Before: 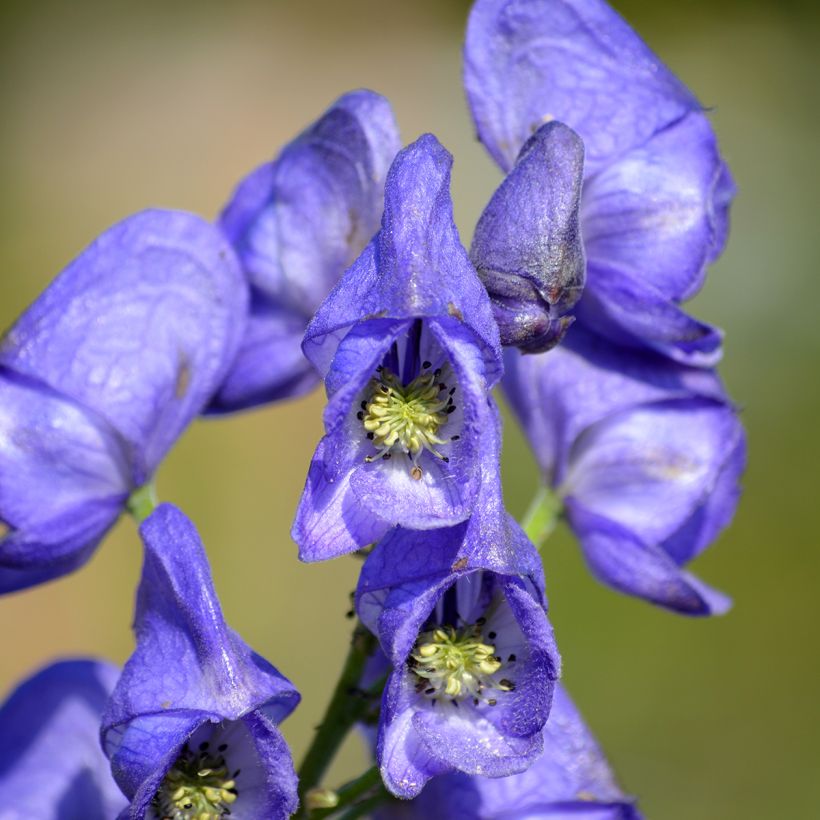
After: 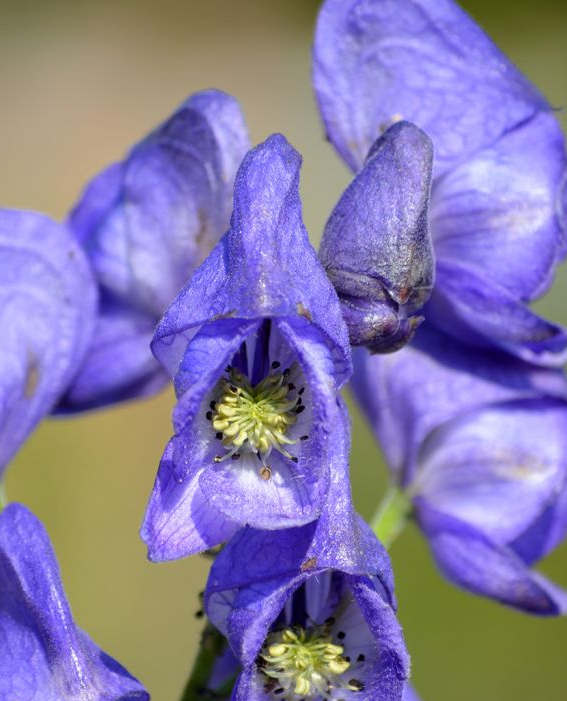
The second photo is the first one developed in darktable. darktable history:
crop: left 18.447%, right 12.306%, bottom 14.433%
